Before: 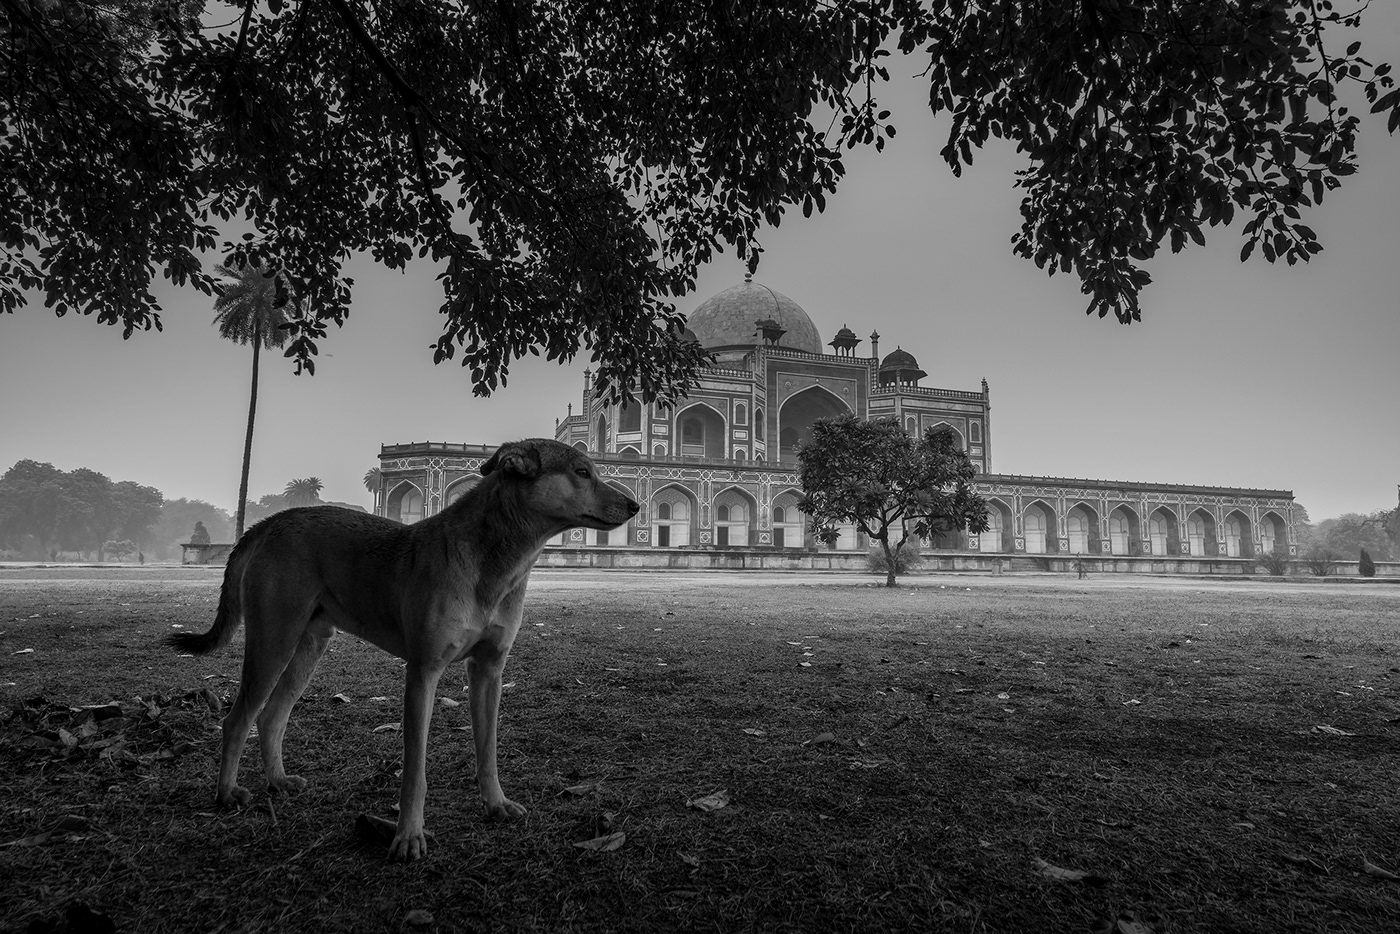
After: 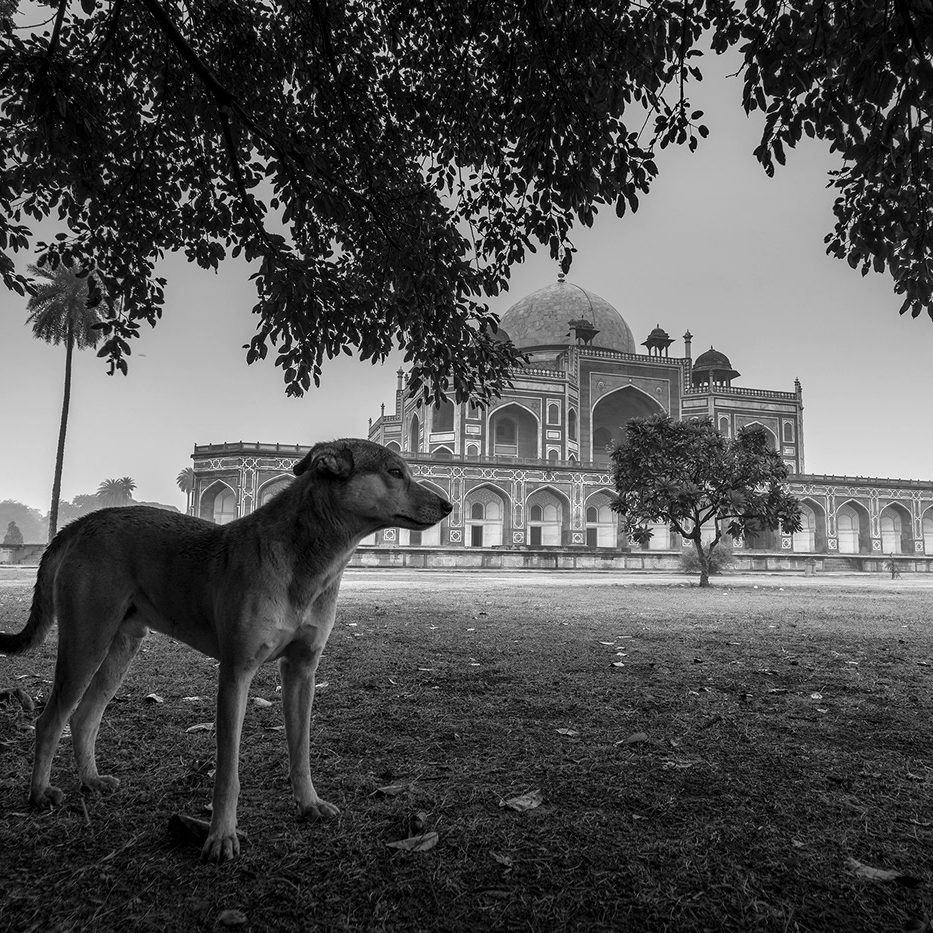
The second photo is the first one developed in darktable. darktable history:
exposure: exposure 0.51 EV, compensate highlight preservation false
crop and rotate: left 13.418%, right 19.895%
